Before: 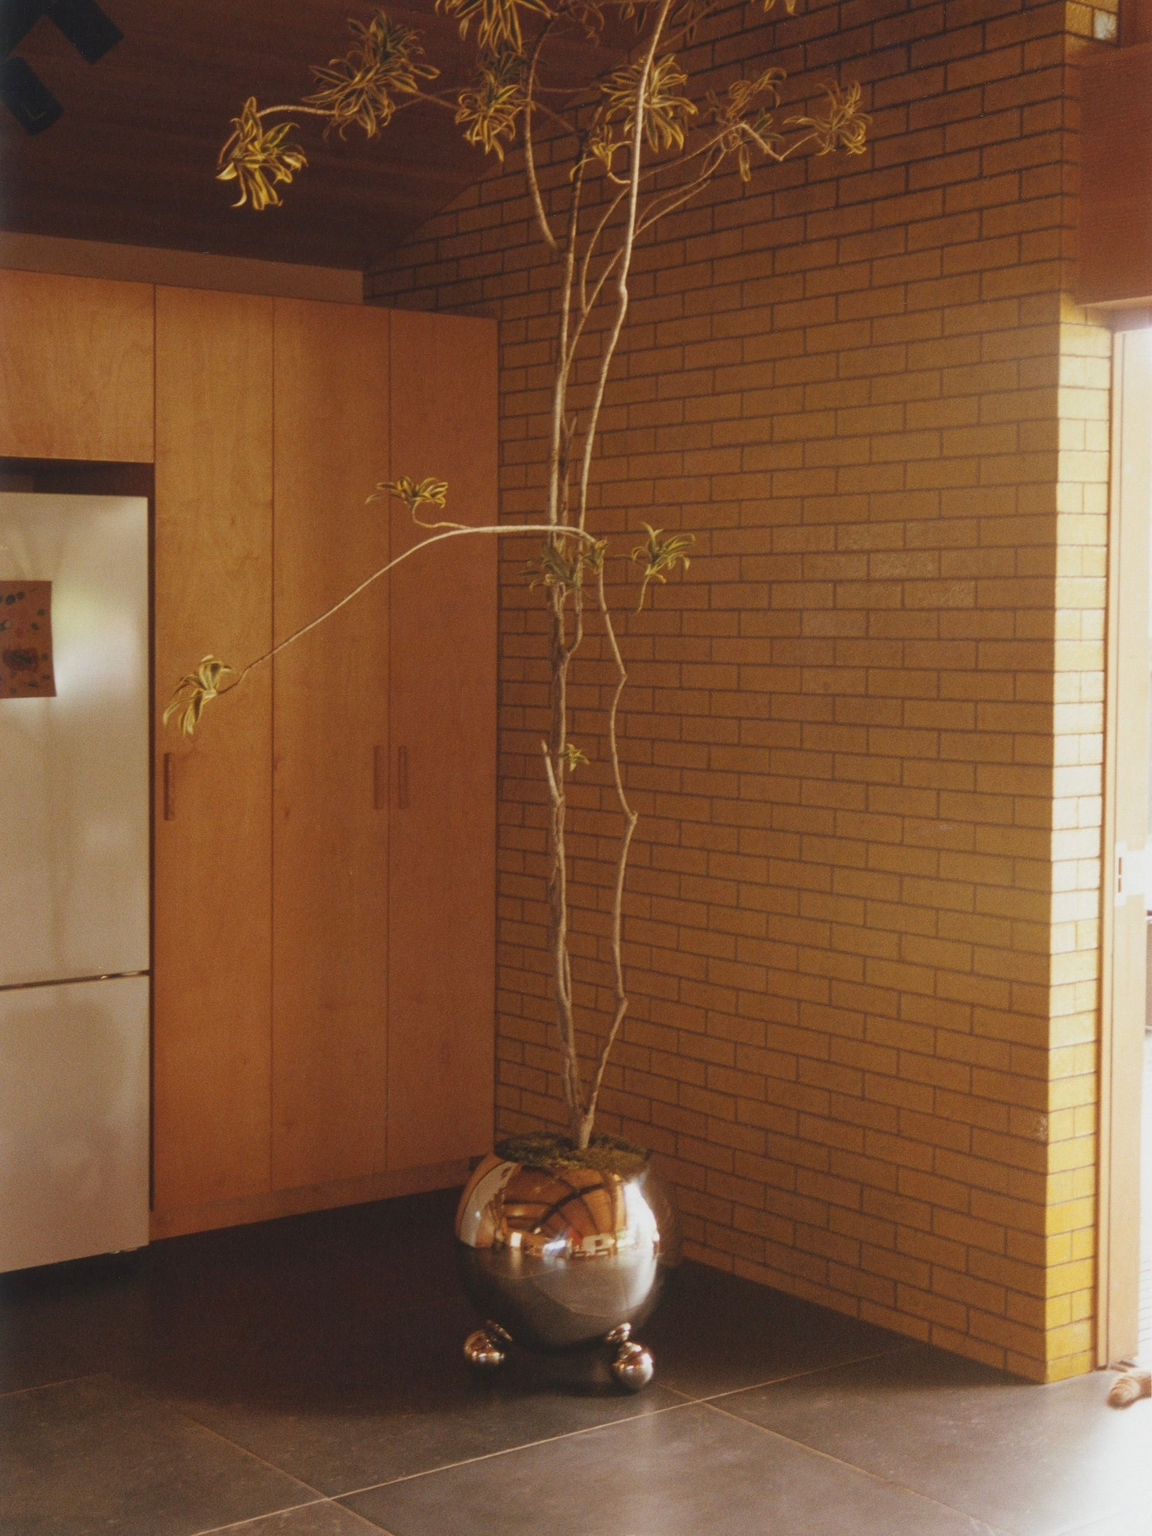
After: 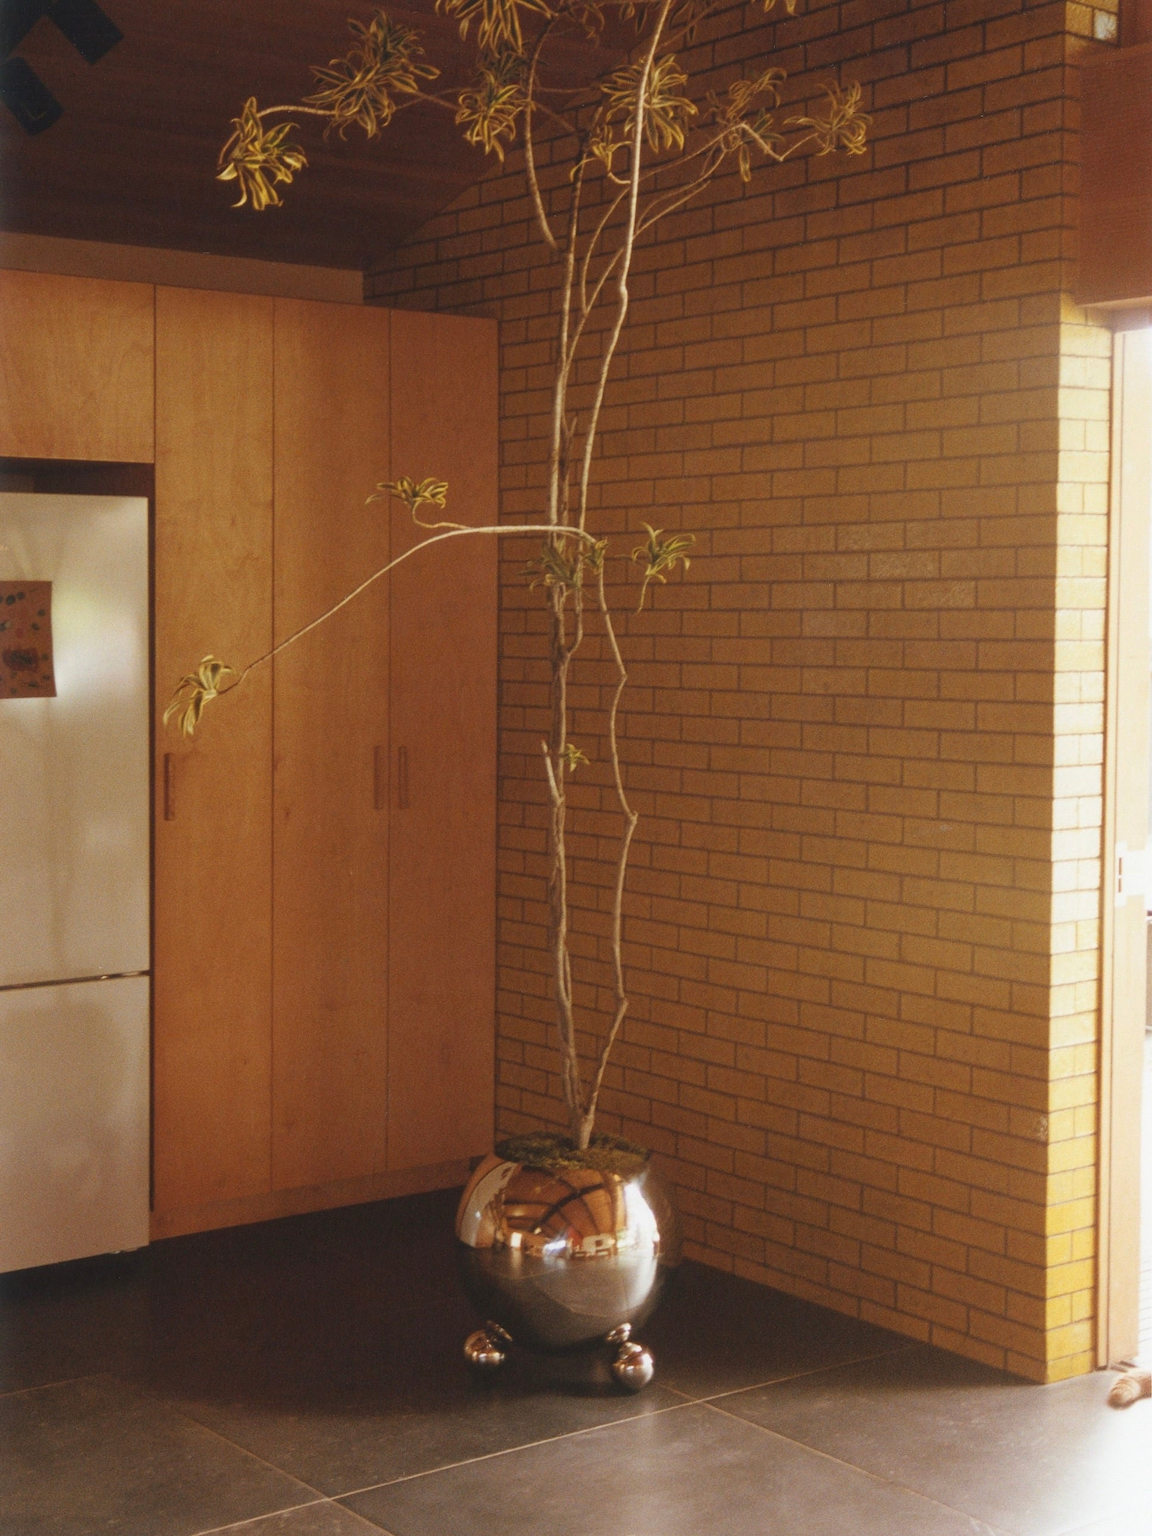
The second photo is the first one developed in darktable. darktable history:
shadows and highlights: shadows -11.78, white point adjustment 4.11, highlights 29.05, highlights color adjustment 52.86%
